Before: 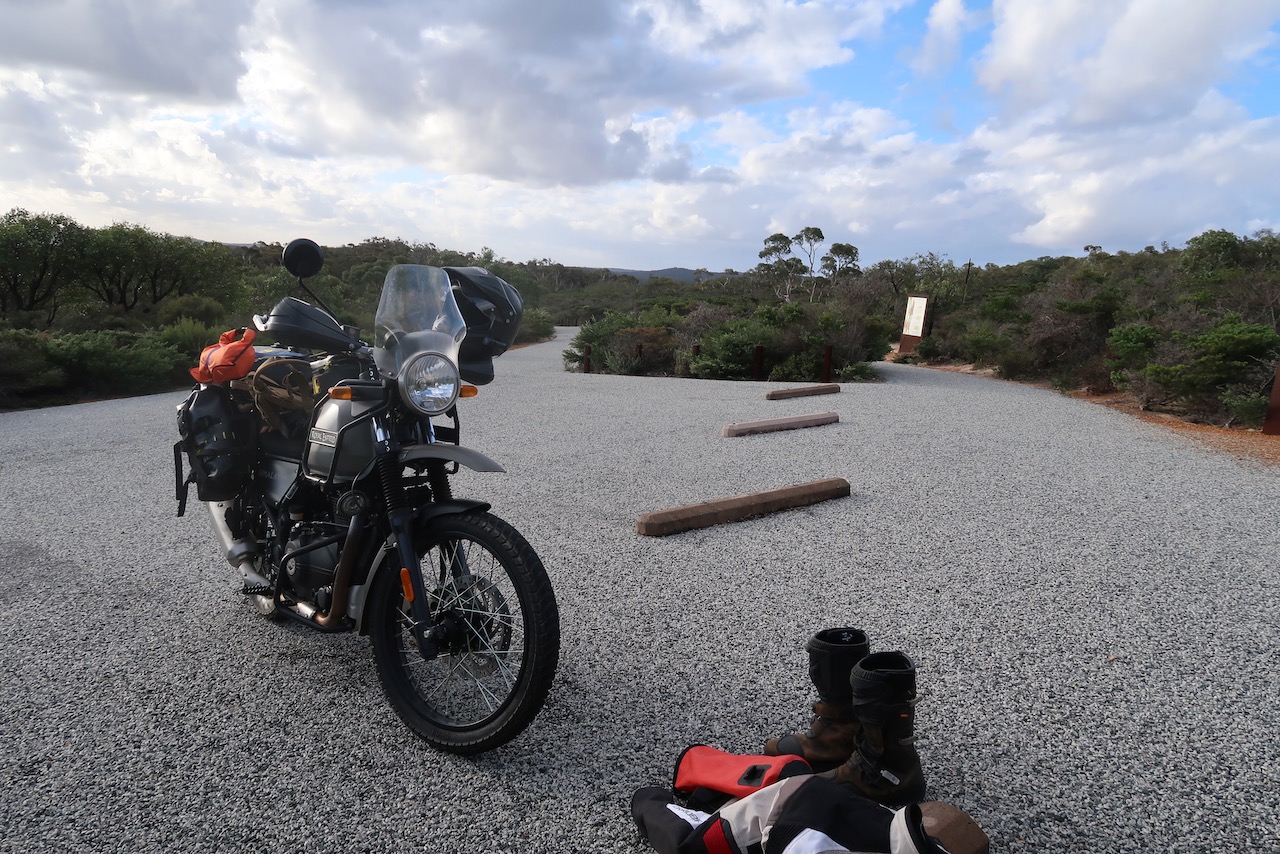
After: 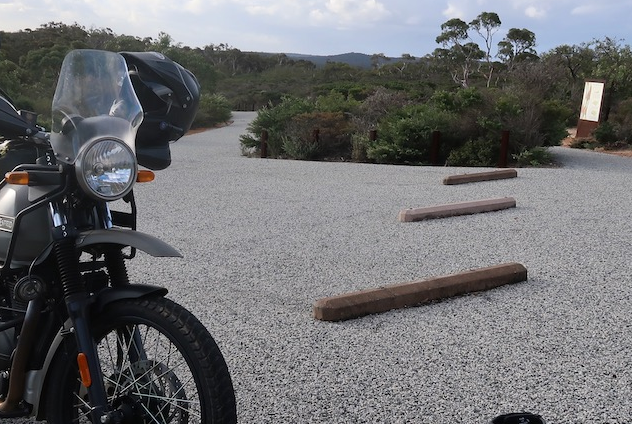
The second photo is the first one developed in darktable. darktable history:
crop: left 25.311%, top 25.241%, right 25.309%, bottom 25.052%
